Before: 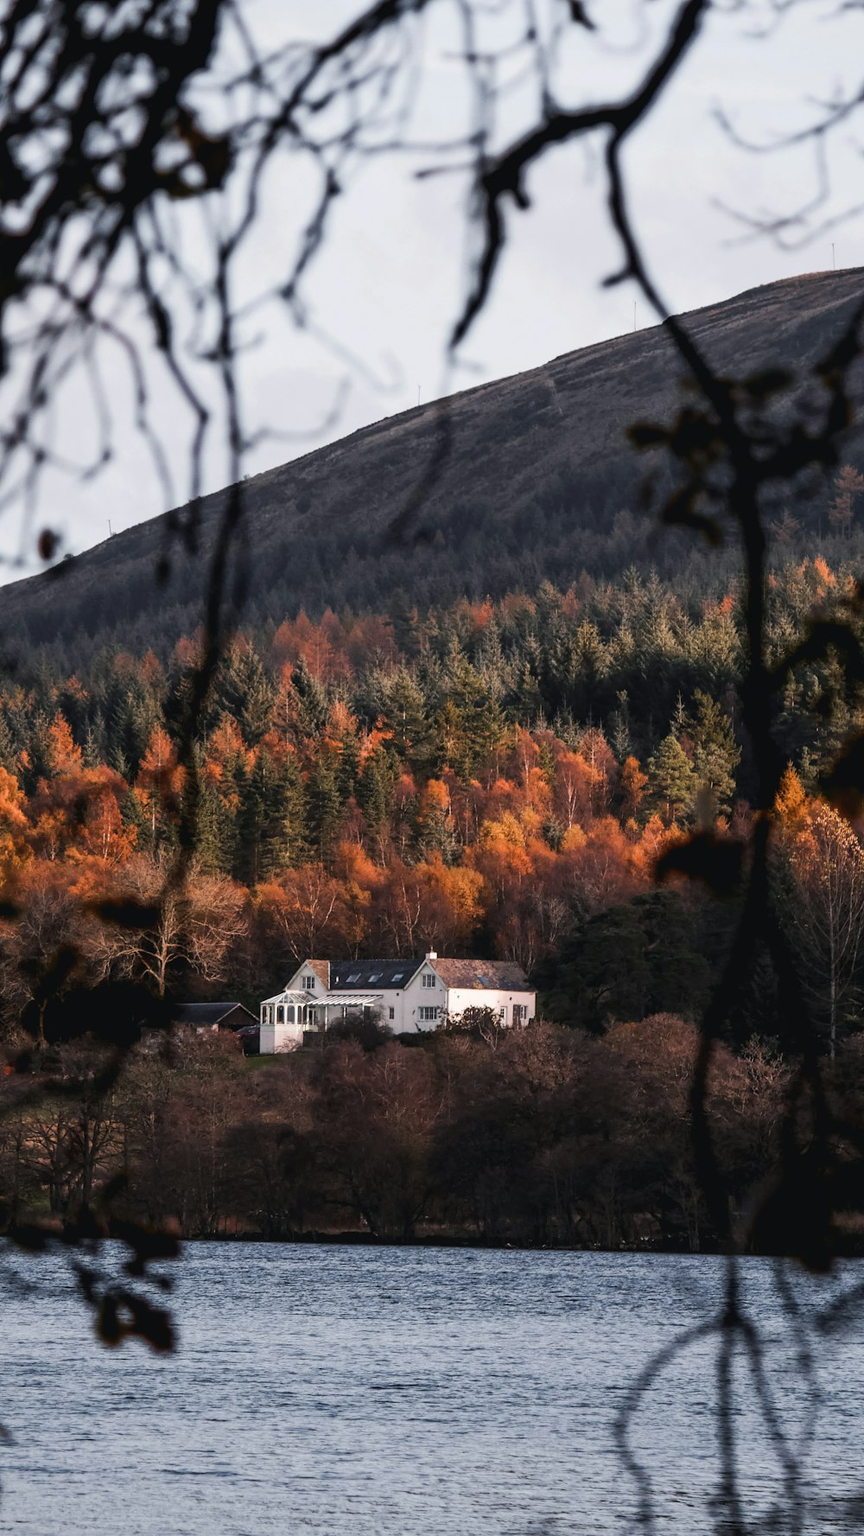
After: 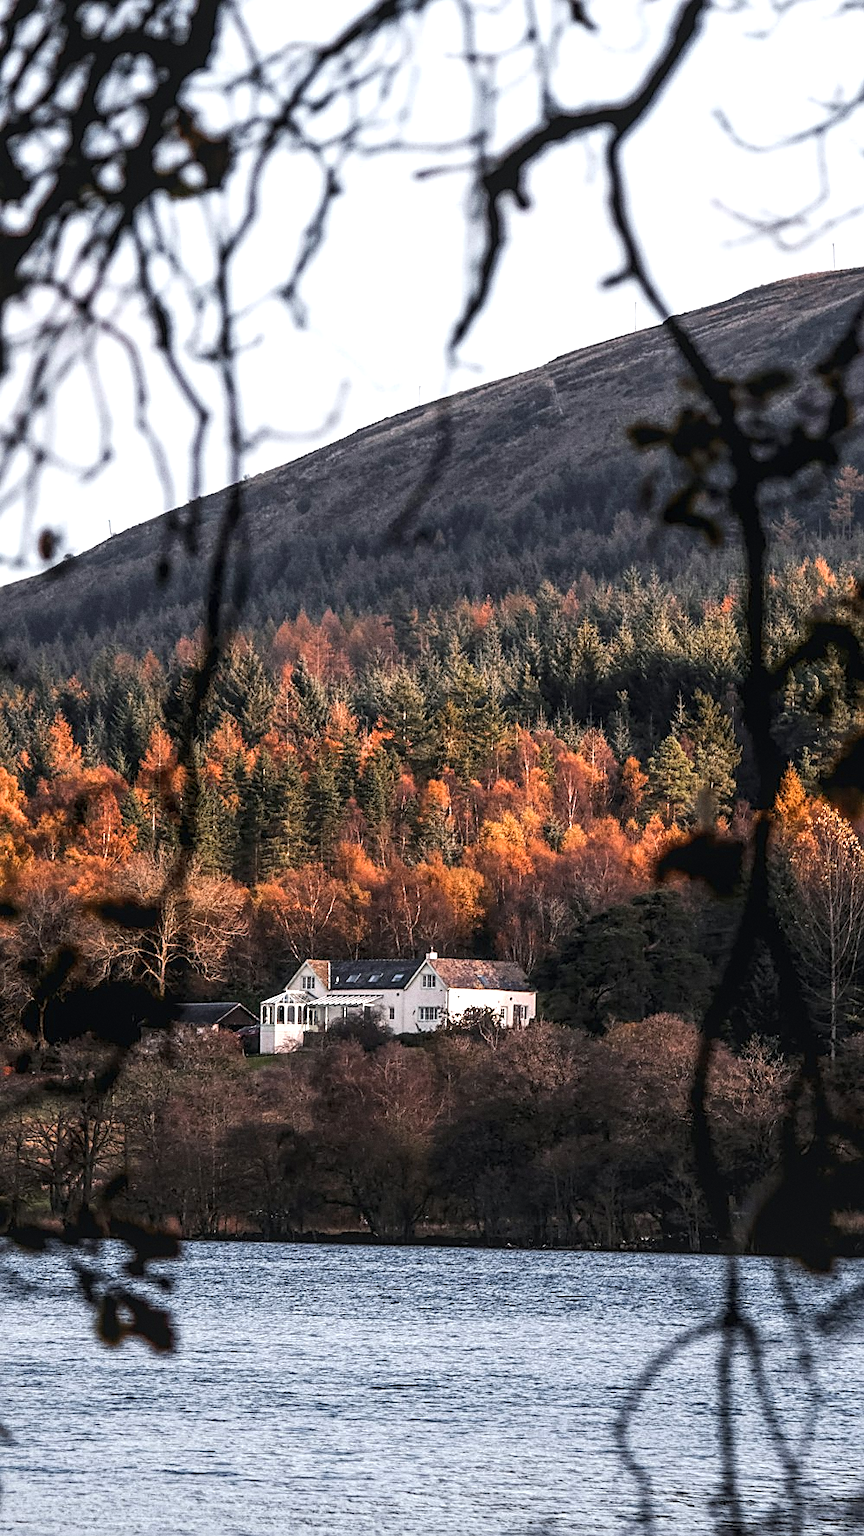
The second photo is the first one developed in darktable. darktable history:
grain: coarseness 0.09 ISO
exposure: black level correction 0, exposure 0.5 EV, compensate exposure bias true, compensate highlight preservation false
local contrast: highlights 99%, shadows 86%, detail 160%, midtone range 0.2
sharpen: on, module defaults
